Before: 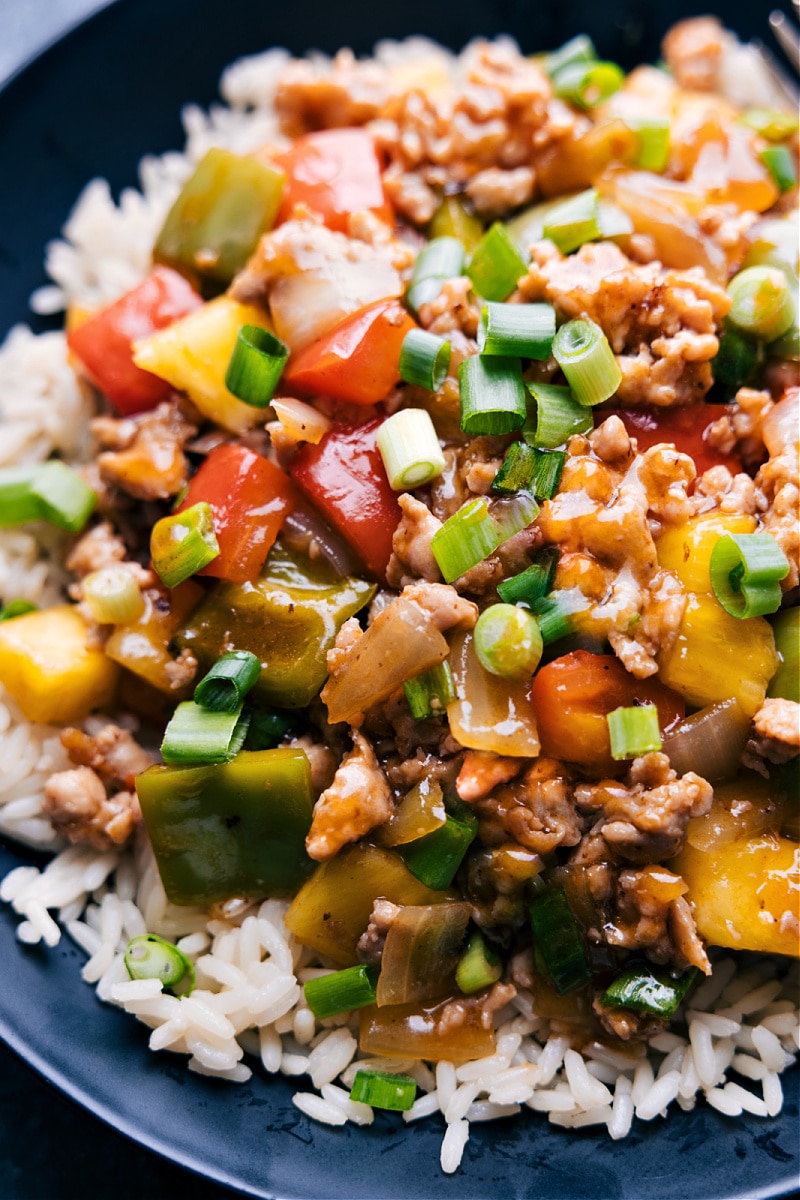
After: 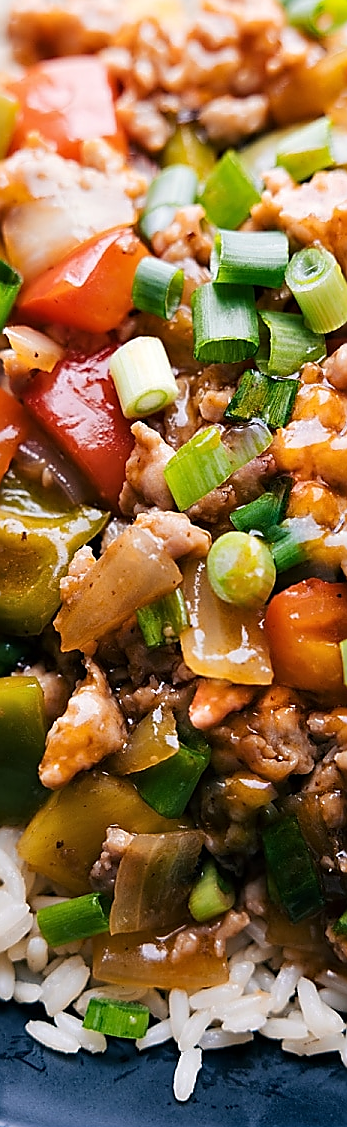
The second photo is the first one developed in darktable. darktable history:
crop: left 33.452%, top 6.025%, right 23.155%
sharpen: radius 1.4, amount 1.25, threshold 0.7
